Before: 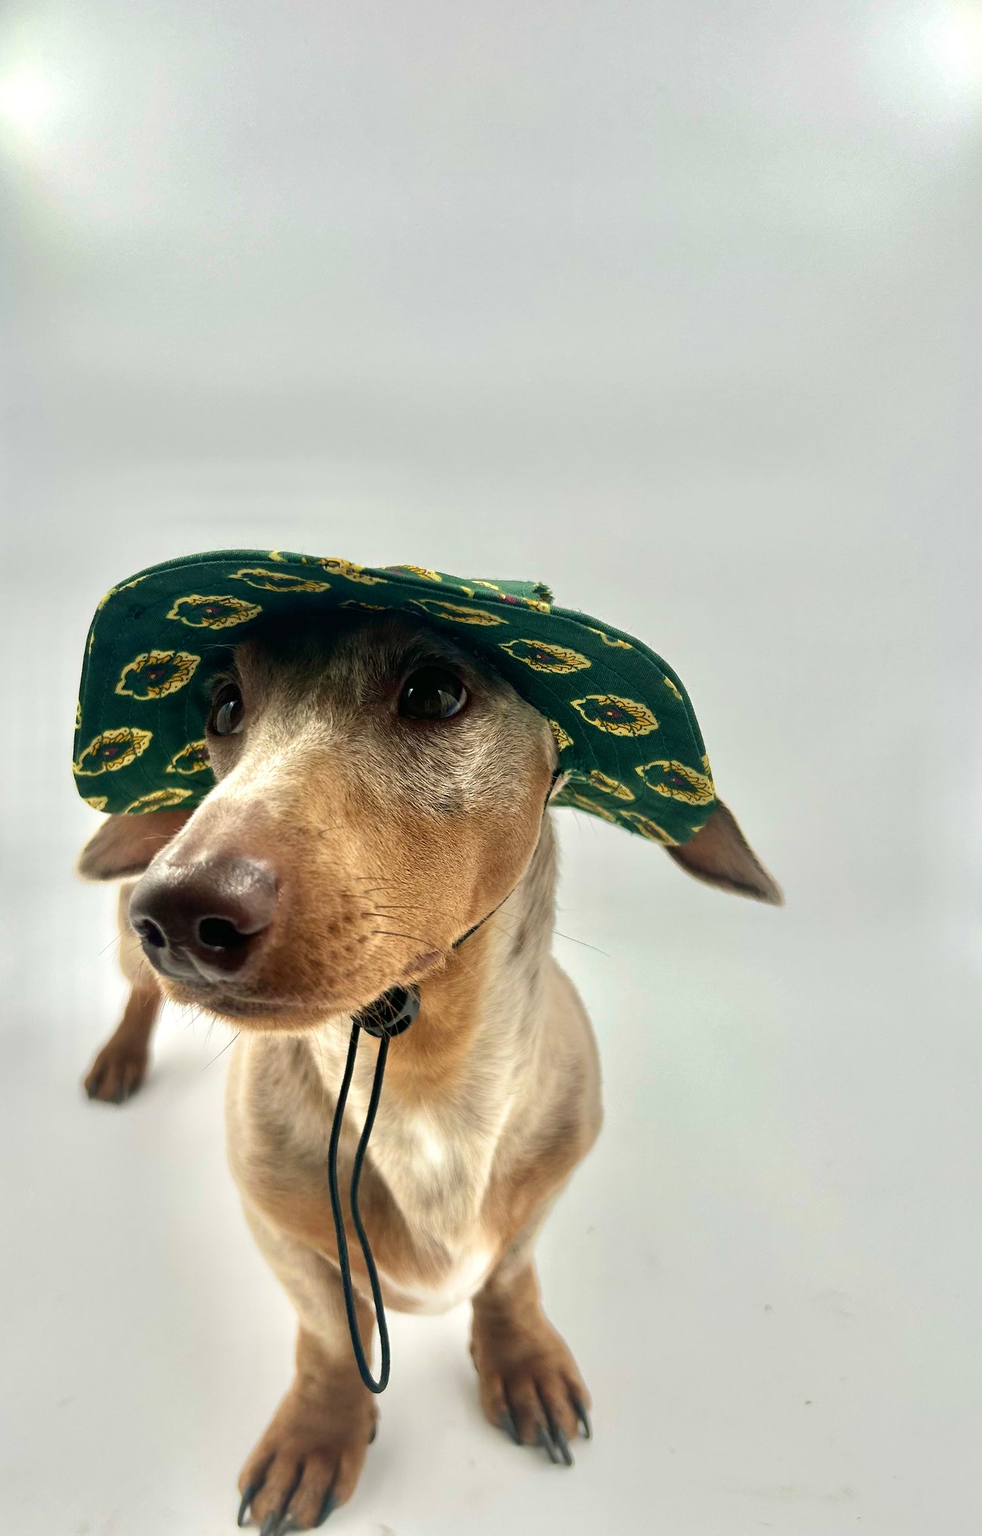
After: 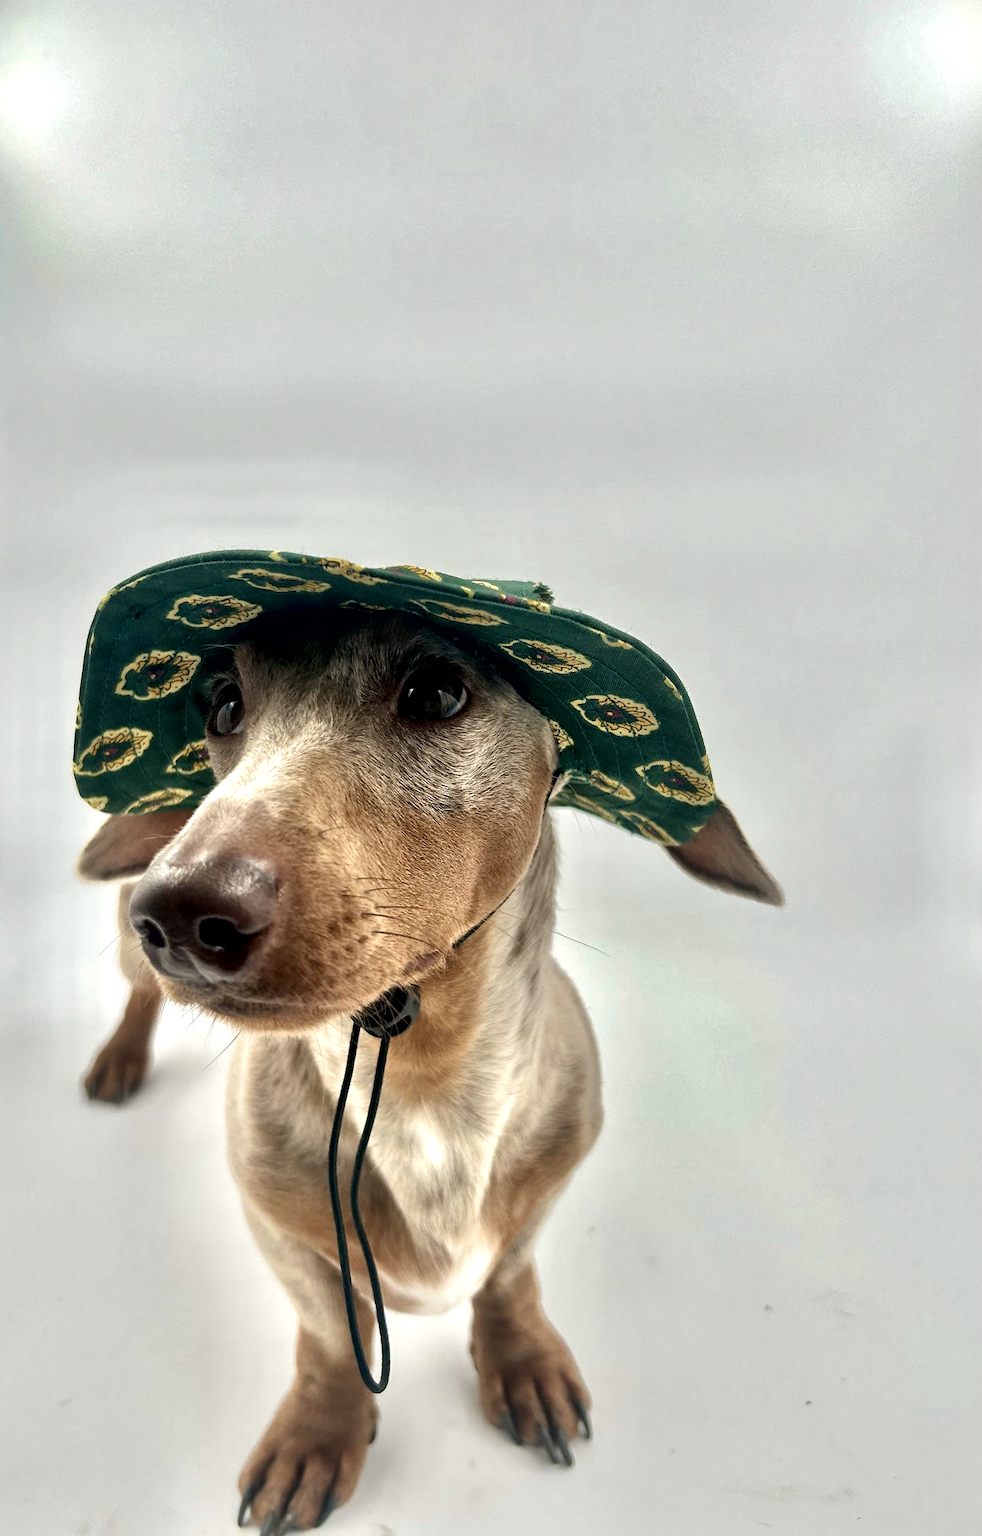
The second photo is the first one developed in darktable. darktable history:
local contrast: mode bilateral grid, contrast 20, coarseness 50, detail 161%, midtone range 0.2
color zones: curves: ch0 [(0, 0.5) (0.143, 0.5) (0.286, 0.5) (0.429, 0.504) (0.571, 0.5) (0.714, 0.509) (0.857, 0.5) (1, 0.5)]; ch1 [(0, 0.425) (0.143, 0.425) (0.286, 0.375) (0.429, 0.405) (0.571, 0.5) (0.714, 0.47) (0.857, 0.425) (1, 0.435)]; ch2 [(0, 0.5) (0.143, 0.5) (0.286, 0.5) (0.429, 0.517) (0.571, 0.5) (0.714, 0.51) (0.857, 0.5) (1, 0.5)]
